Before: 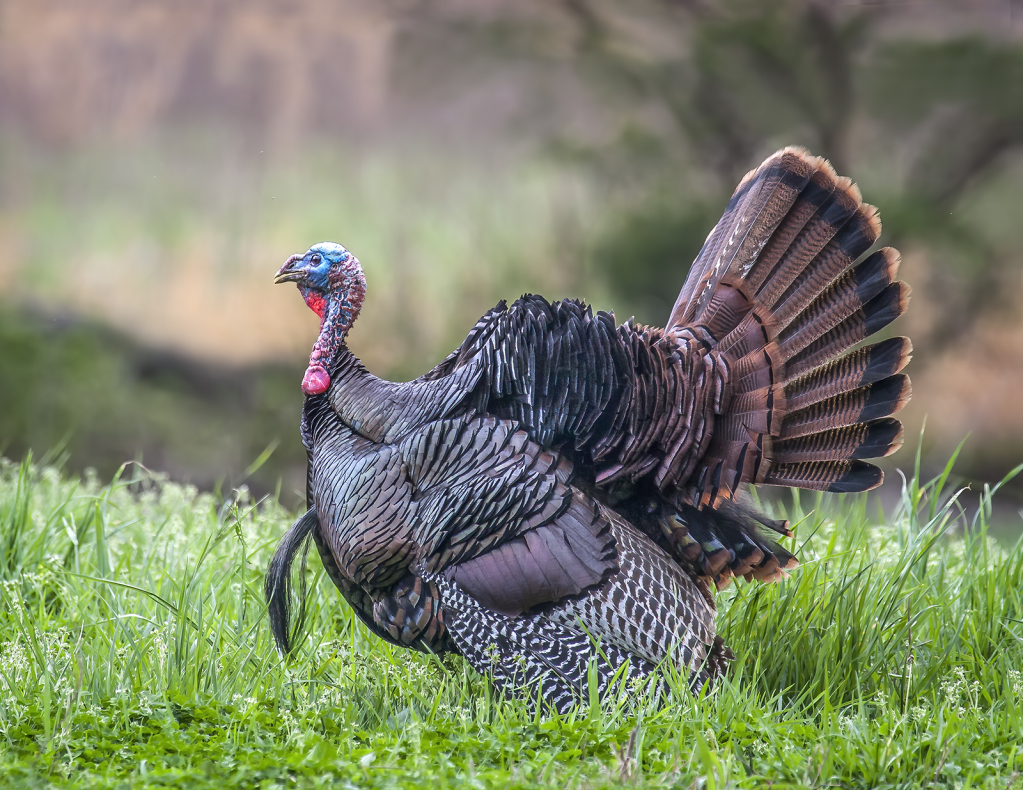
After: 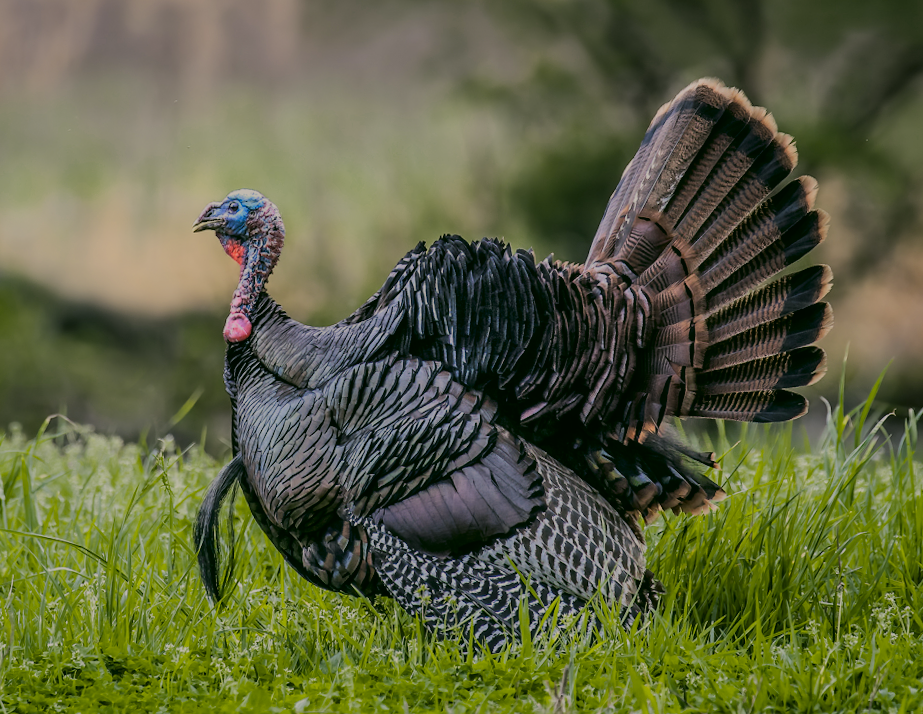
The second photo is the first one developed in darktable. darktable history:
filmic rgb: black relative exposure -6.79 EV, white relative exposure 5.92 EV, hardness 2.68, iterations of high-quality reconstruction 0
exposure: black level correction 0, exposure -0.725 EV, compensate highlight preservation false
color correction: highlights a* 4.18, highlights b* 4.93, shadows a* -6.84, shadows b* 4.77
contrast brightness saturation: saturation -0.053
tone equalizer: edges refinement/feathering 500, mask exposure compensation -1.57 EV, preserve details no
crop and rotate: angle 1.89°, left 5.938%, top 5.712%
color zones: curves: ch0 [(0.099, 0.624) (0.257, 0.596) (0.384, 0.376) (0.529, 0.492) (0.697, 0.564) (0.768, 0.532) (0.908, 0.644)]; ch1 [(0.112, 0.564) (0.254, 0.612) (0.432, 0.676) (0.592, 0.456) (0.743, 0.684) (0.888, 0.536)]; ch2 [(0.25, 0.5) (0.469, 0.36) (0.75, 0.5)]
shadows and highlights: shadows 19.95, highlights -19.99, soften with gaussian
